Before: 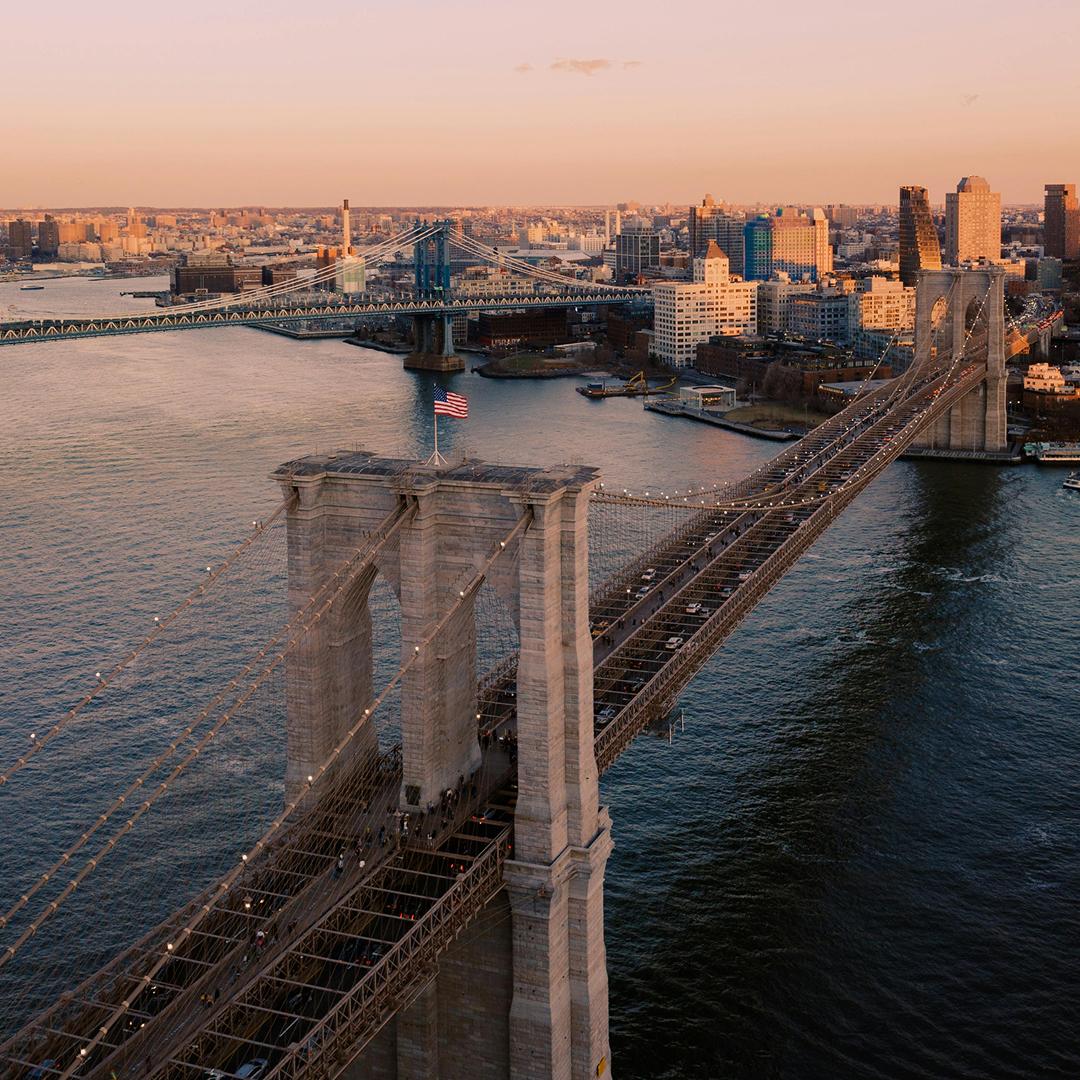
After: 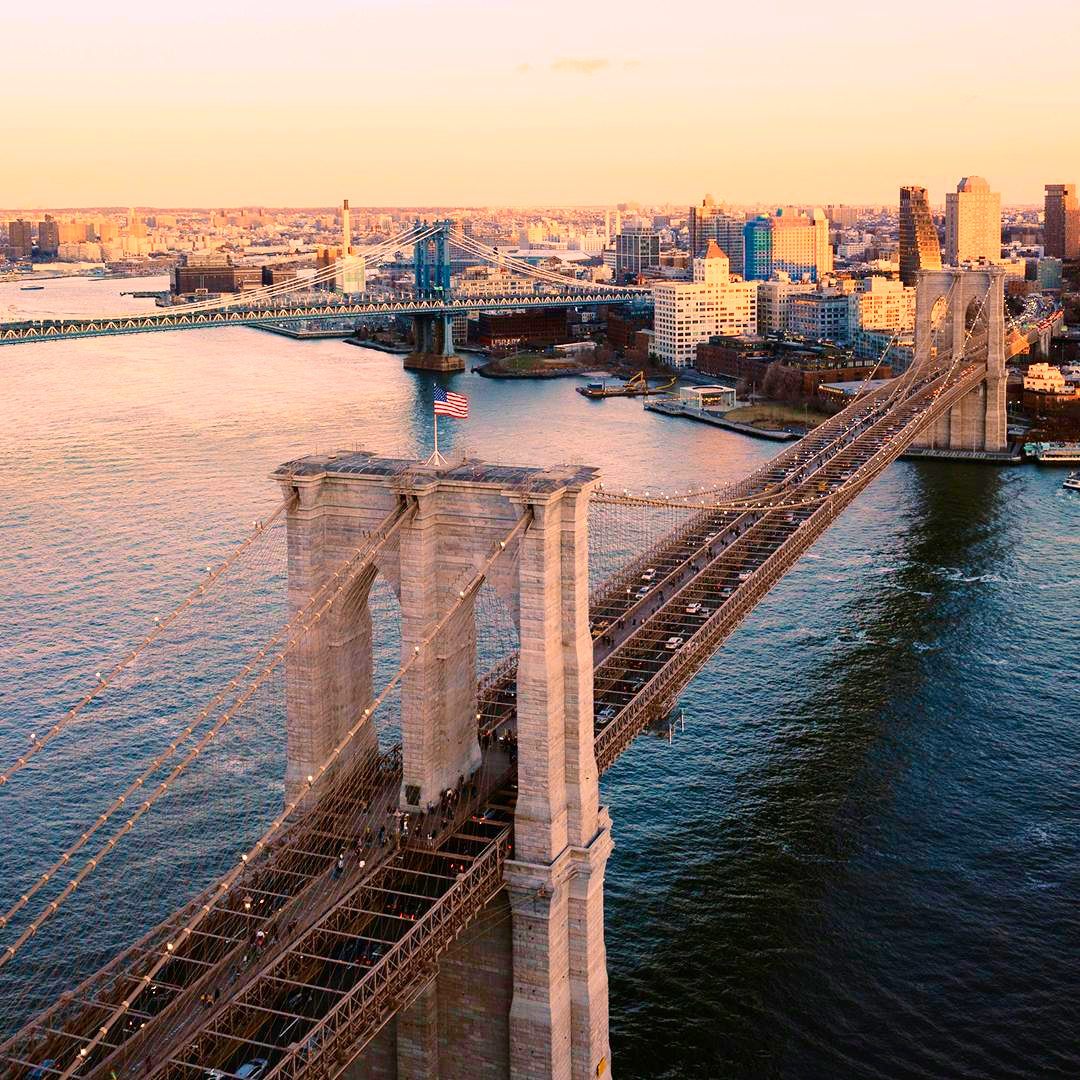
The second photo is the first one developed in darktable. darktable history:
tone curve: curves: ch0 [(0, 0) (0.091, 0.077) (0.389, 0.458) (0.745, 0.82) (0.844, 0.908) (0.909, 0.942) (1, 0.973)]; ch1 [(0, 0) (0.437, 0.404) (0.5, 0.5) (0.529, 0.556) (0.58, 0.603) (0.616, 0.649) (1, 1)]; ch2 [(0, 0) (0.442, 0.415) (0.5, 0.5) (0.535, 0.557) (0.585, 0.62) (1, 1)], color space Lab, independent channels, preserve colors none
tone equalizer: on, module defaults
exposure: black level correction 0, exposure 0.7 EV, compensate exposure bias true, compensate highlight preservation false
